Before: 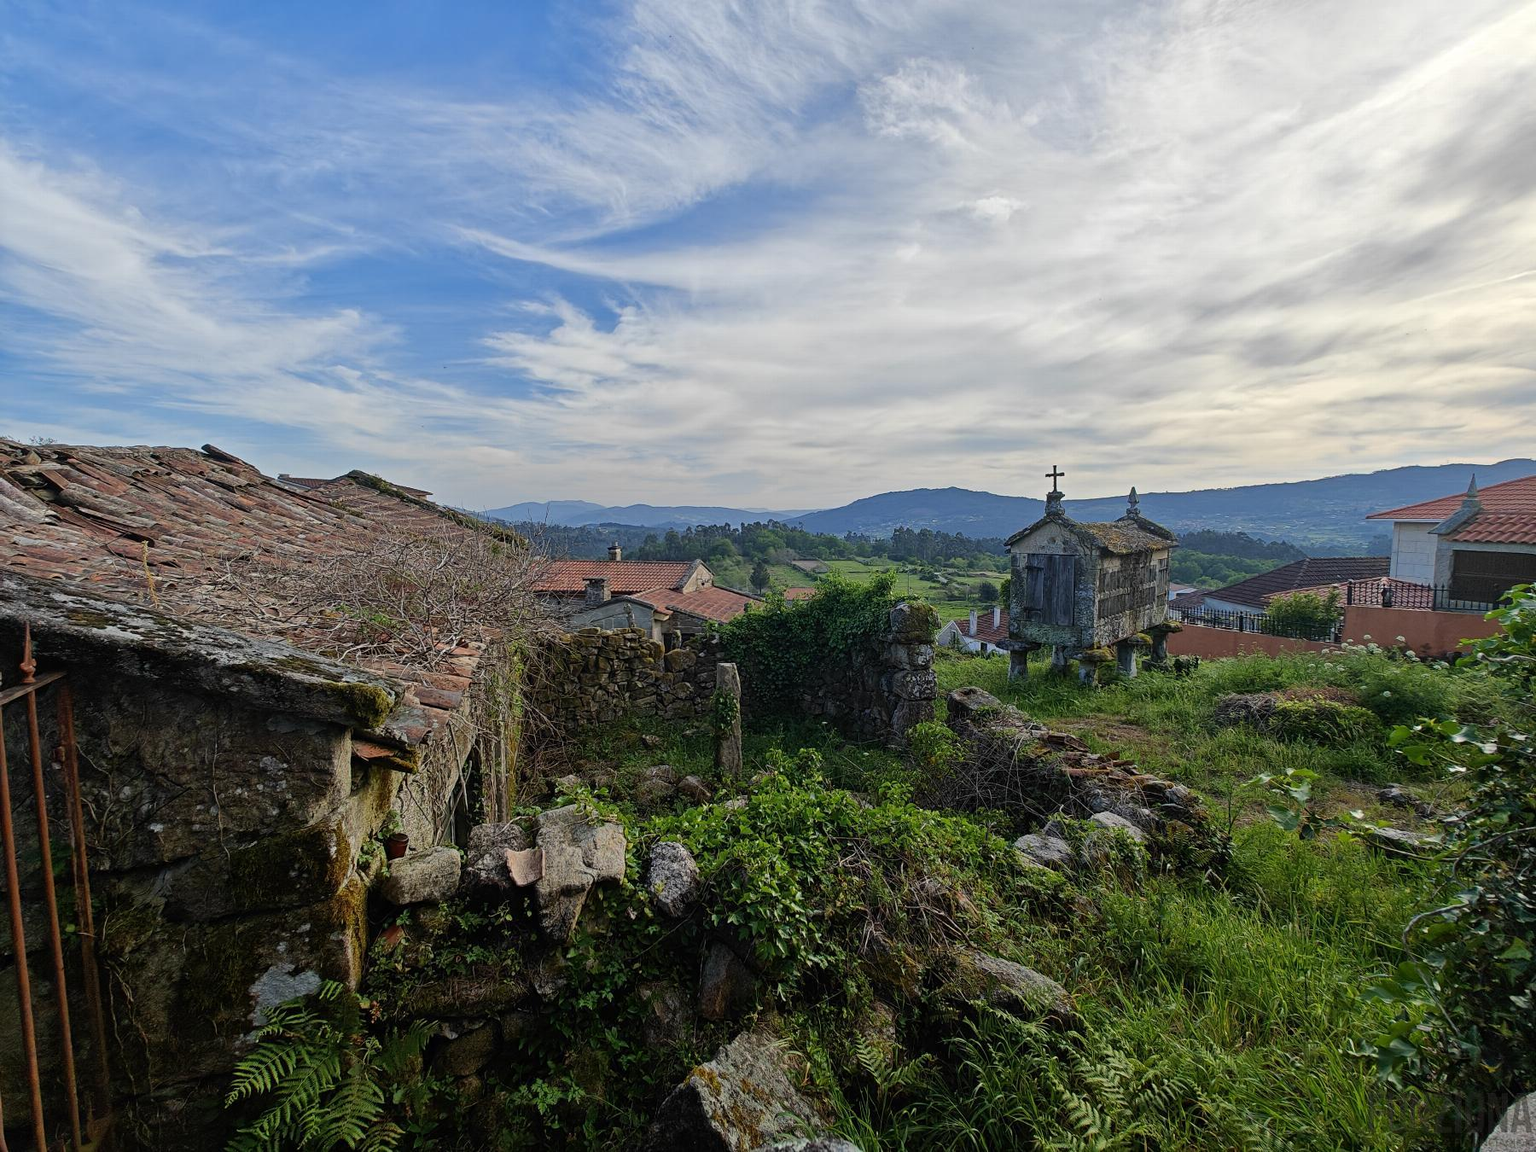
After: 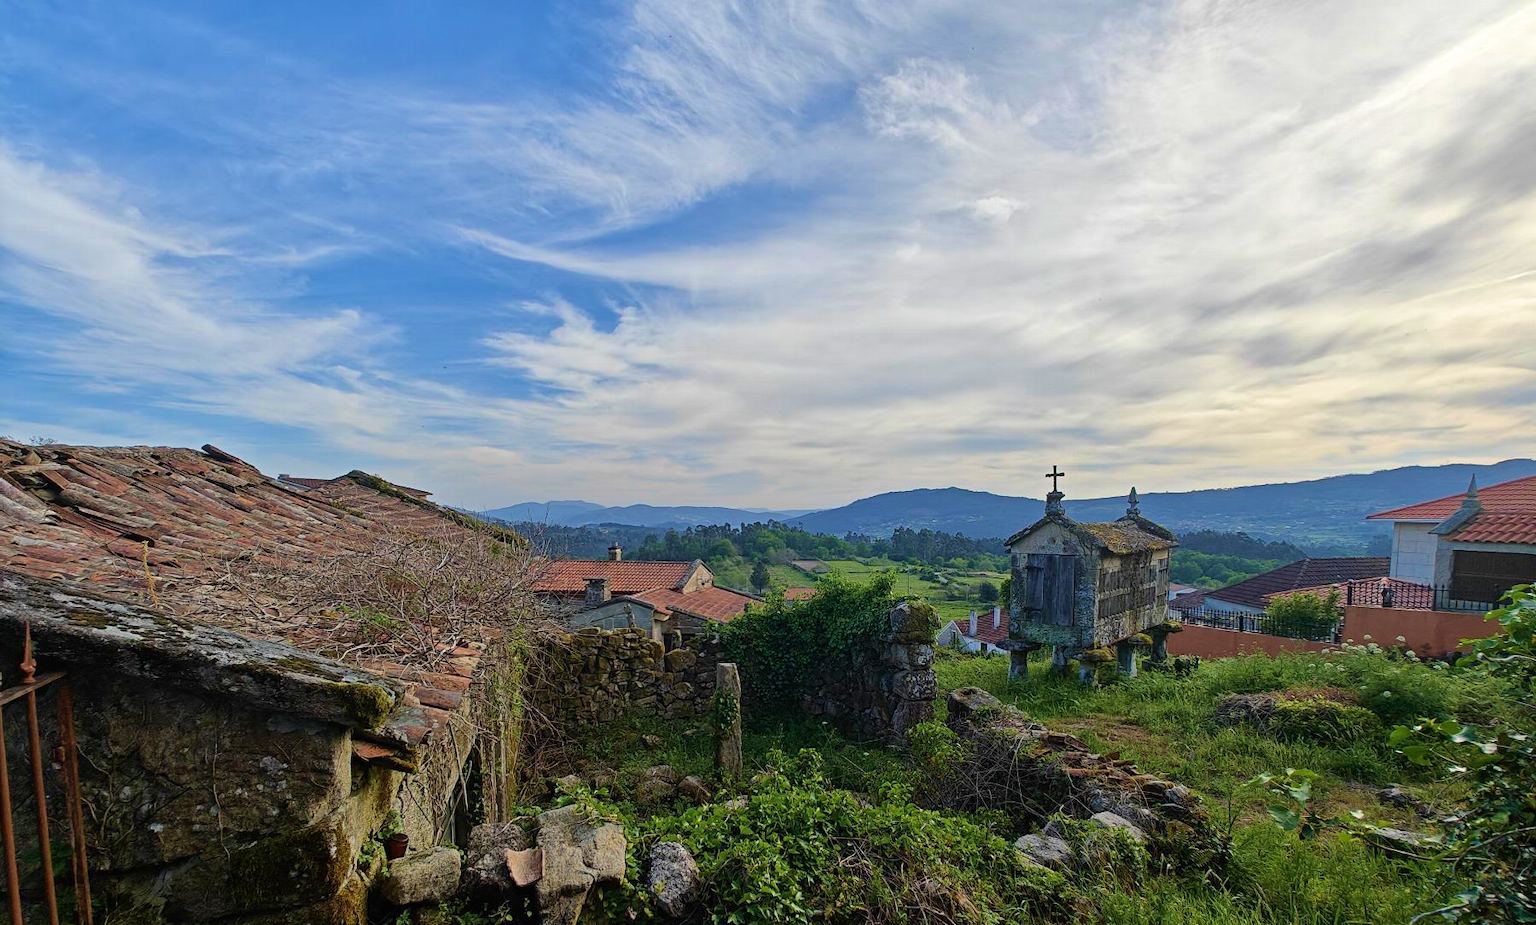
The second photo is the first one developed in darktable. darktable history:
crop: bottom 19.664%
velvia: strength 45.14%
